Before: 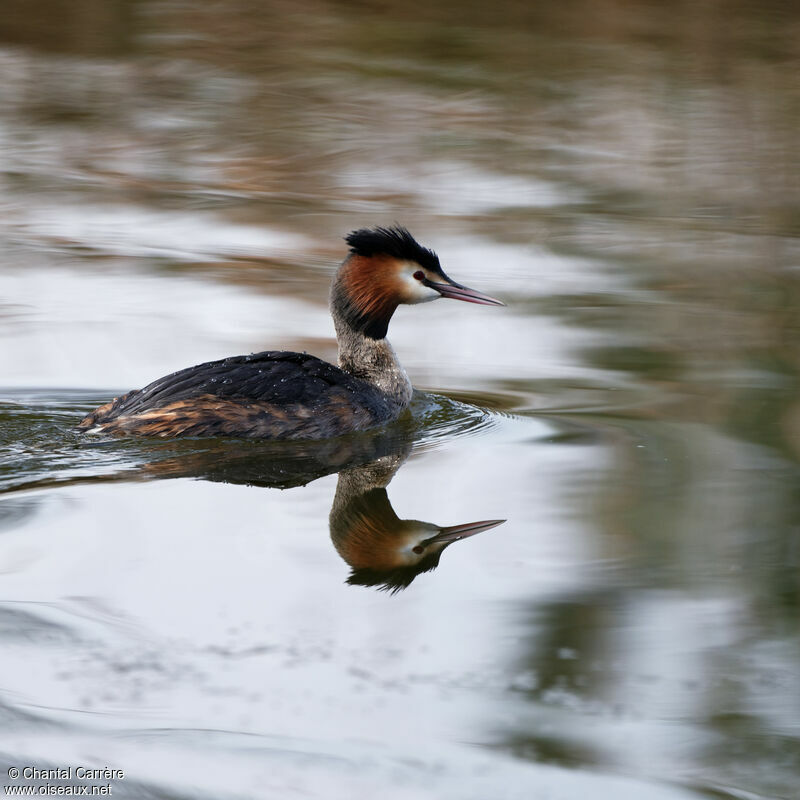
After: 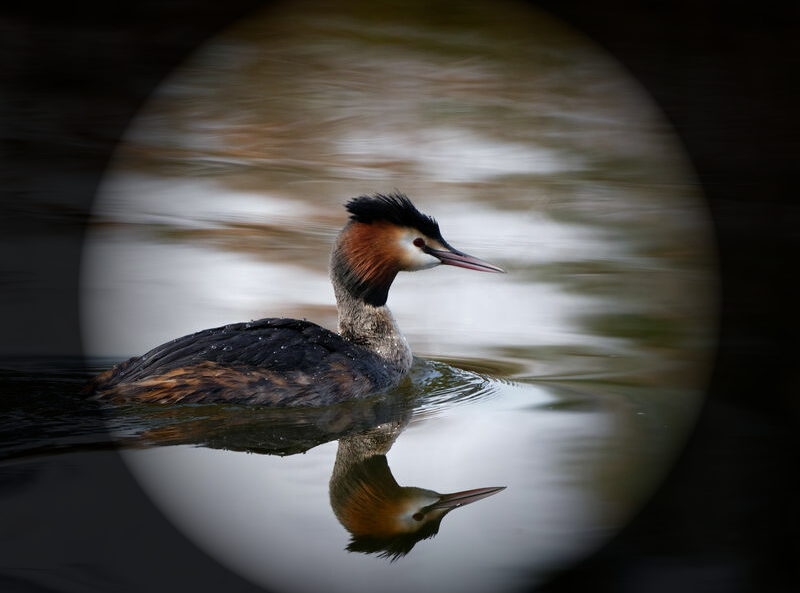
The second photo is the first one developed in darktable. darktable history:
vignetting: fall-off start 39.76%, fall-off radius 41.06%, brightness -0.985, saturation 0.495, unbound false
crop: top 4.247%, bottom 21.599%
